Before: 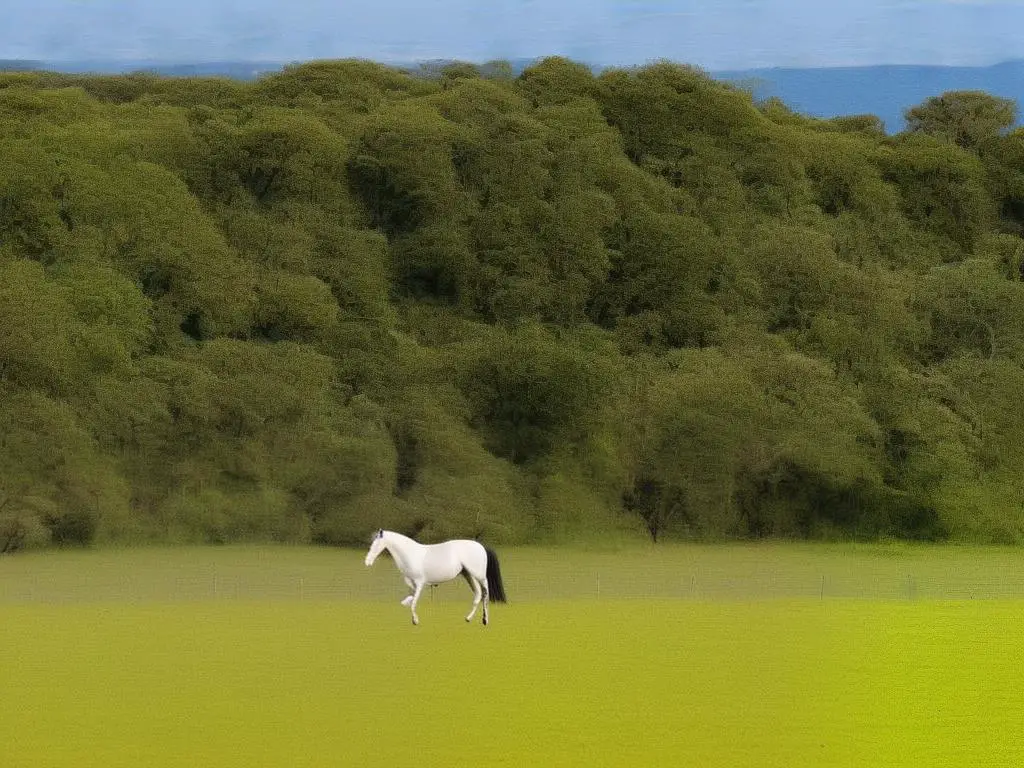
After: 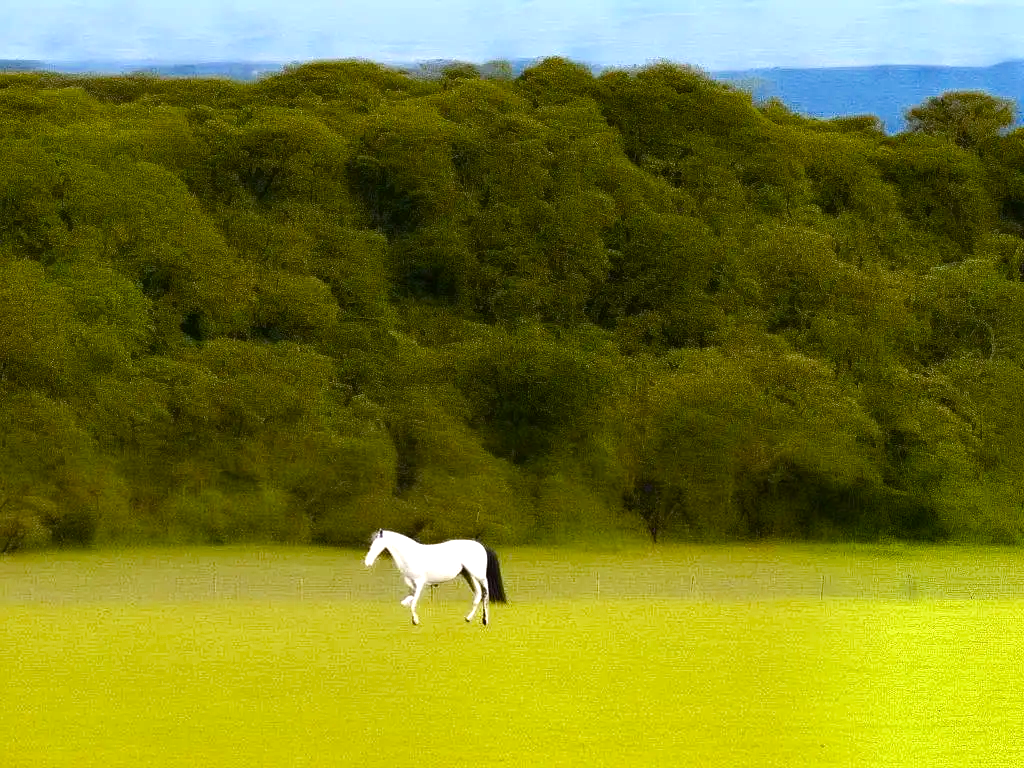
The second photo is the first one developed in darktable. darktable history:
color balance rgb: shadows lift › hue 85.24°, perceptual saturation grading › global saturation 0.904%, perceptual saturation grading › highlights -17.606%, perceptual saturation grading › mid-tones 33.626%, perceptual saturation grading › shadows 50.43%, perceptual brilliance grading › highlights 46.581%, perceptual brilliance grading › mid-tones 21.858%, perceptual brilliance grading › shadows -6.599%, global vibrance 7.16%, saturation formula JzAzBz (2021)
